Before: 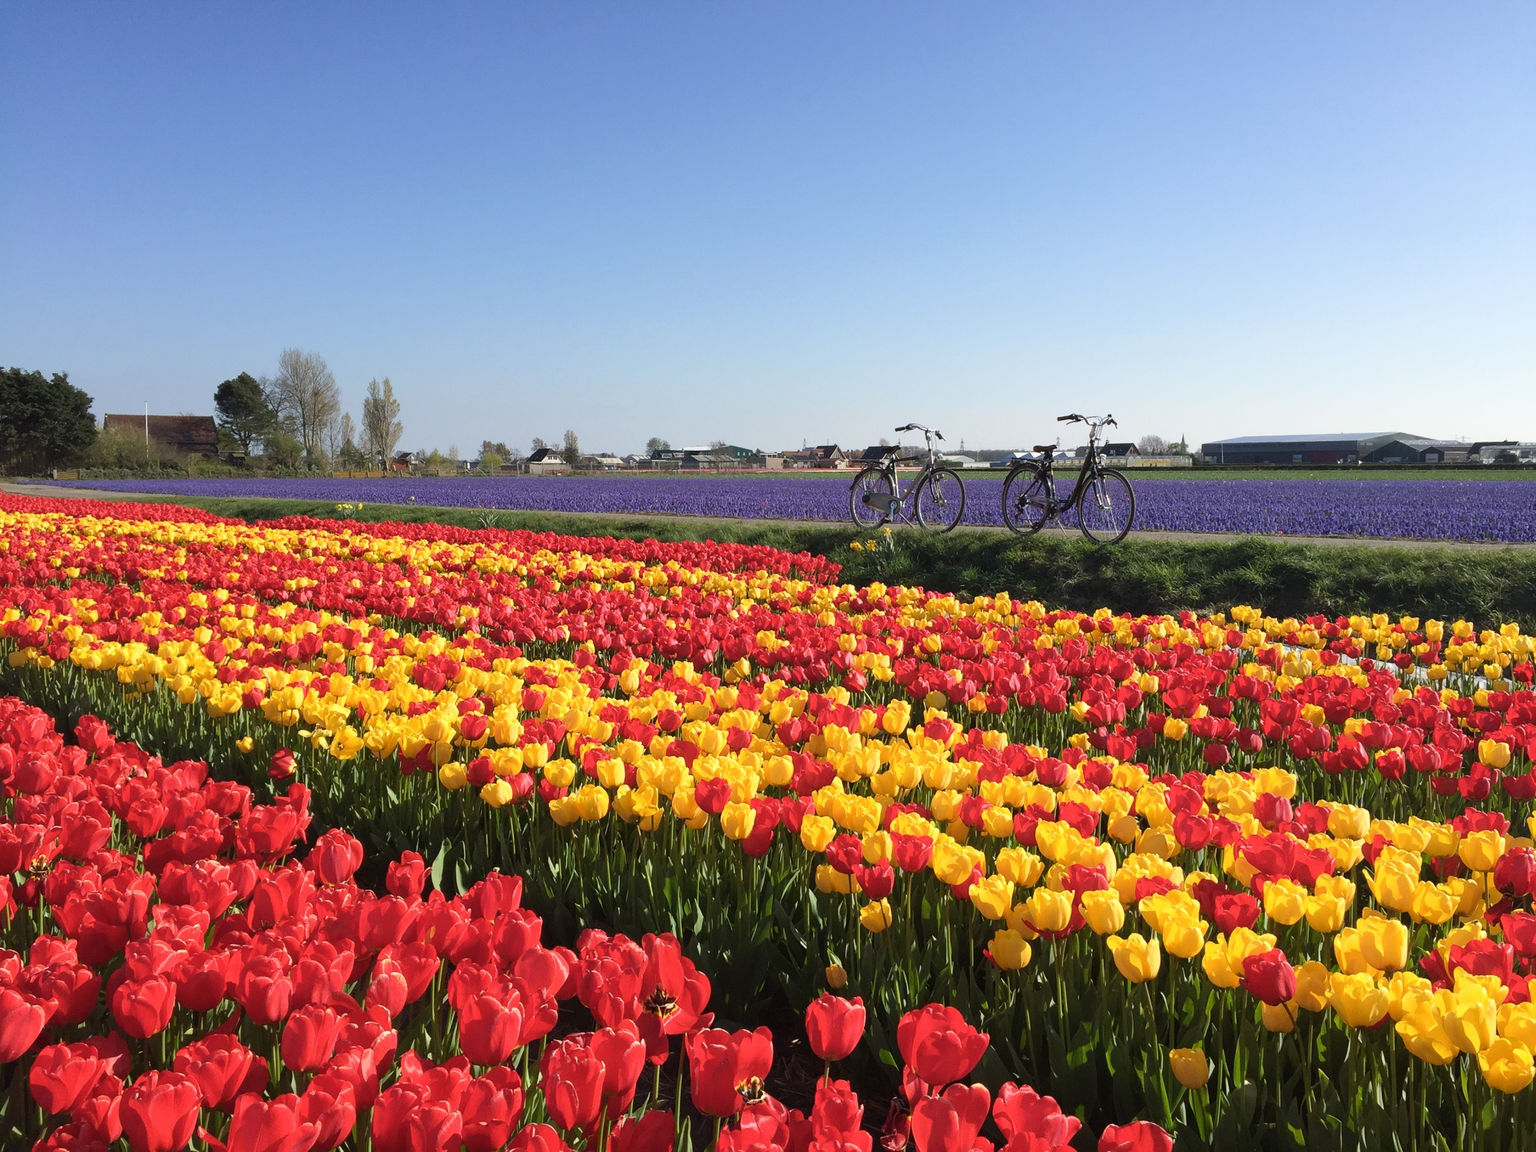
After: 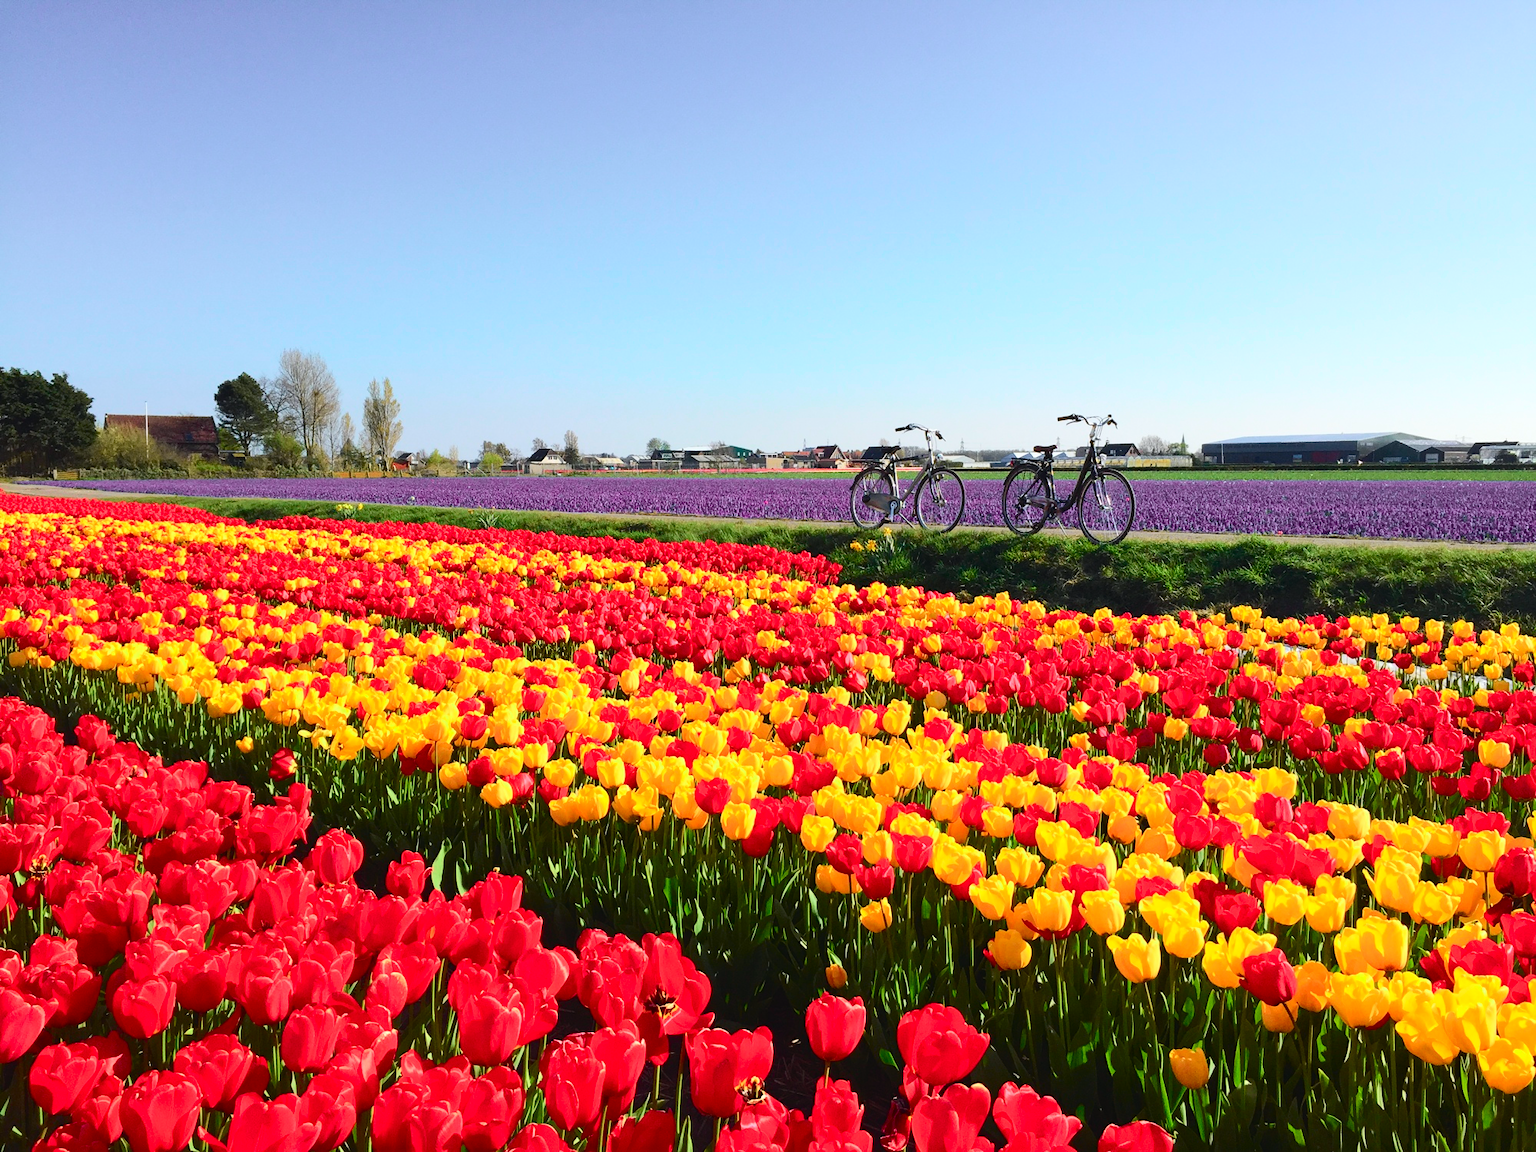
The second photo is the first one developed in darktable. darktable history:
tone curve: curves: ch0 [(0, 0.023) (0.103, 0.087) (0.277, 0.28) (0.438, 0.547) (0.546, 0.678) (0.735, 0.843) (0.994, 1)]; ch1 [(0, 0) (0.371, 0.261) (0.465, 0.42) (0.488, 0.477) (0.512, 0.513) (0.542, 0.581) (0.574, 0.647) (0.636, 0.747) (1, 1)]; ch2 [(0, 0) (0.369, 0.388) (0.449, 0.431) (0.478, 0.471) (0.516, 0.517) (0.575, 0.642) (0.649, 0.726) (1, 1)], color space Lab, independent channels, preserve colors none
